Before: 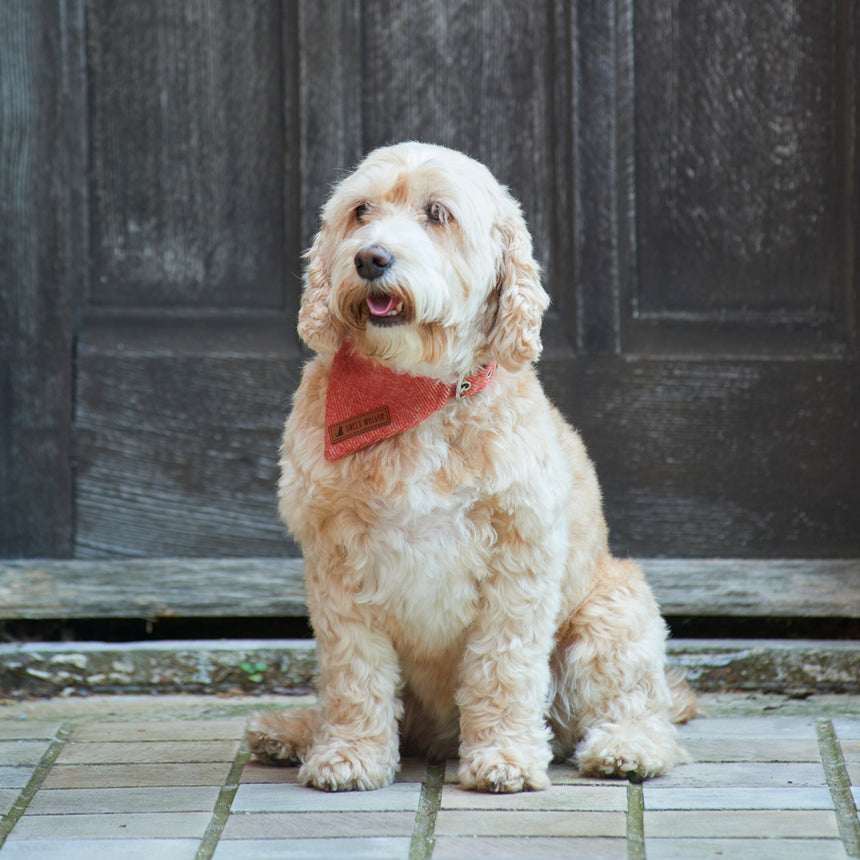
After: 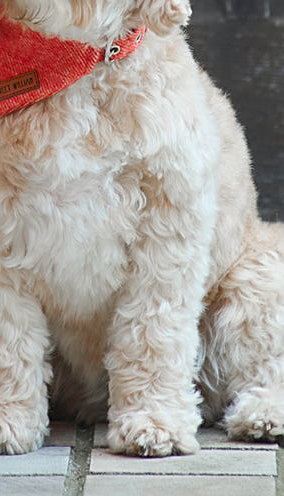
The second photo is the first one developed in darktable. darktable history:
crop: left 40.878%, top 39.176%, right 25.993%, bottom 3.081%
color zones: curves: ch1 [(0, 0.708) (0.088, 0.648) (0.245, 0.187) (0.429, 0.326) (0.571, 0.498) (0.714, 0.5) (0.857, 0.5) (1, 0.708)]
sharpen: amount 0.478
